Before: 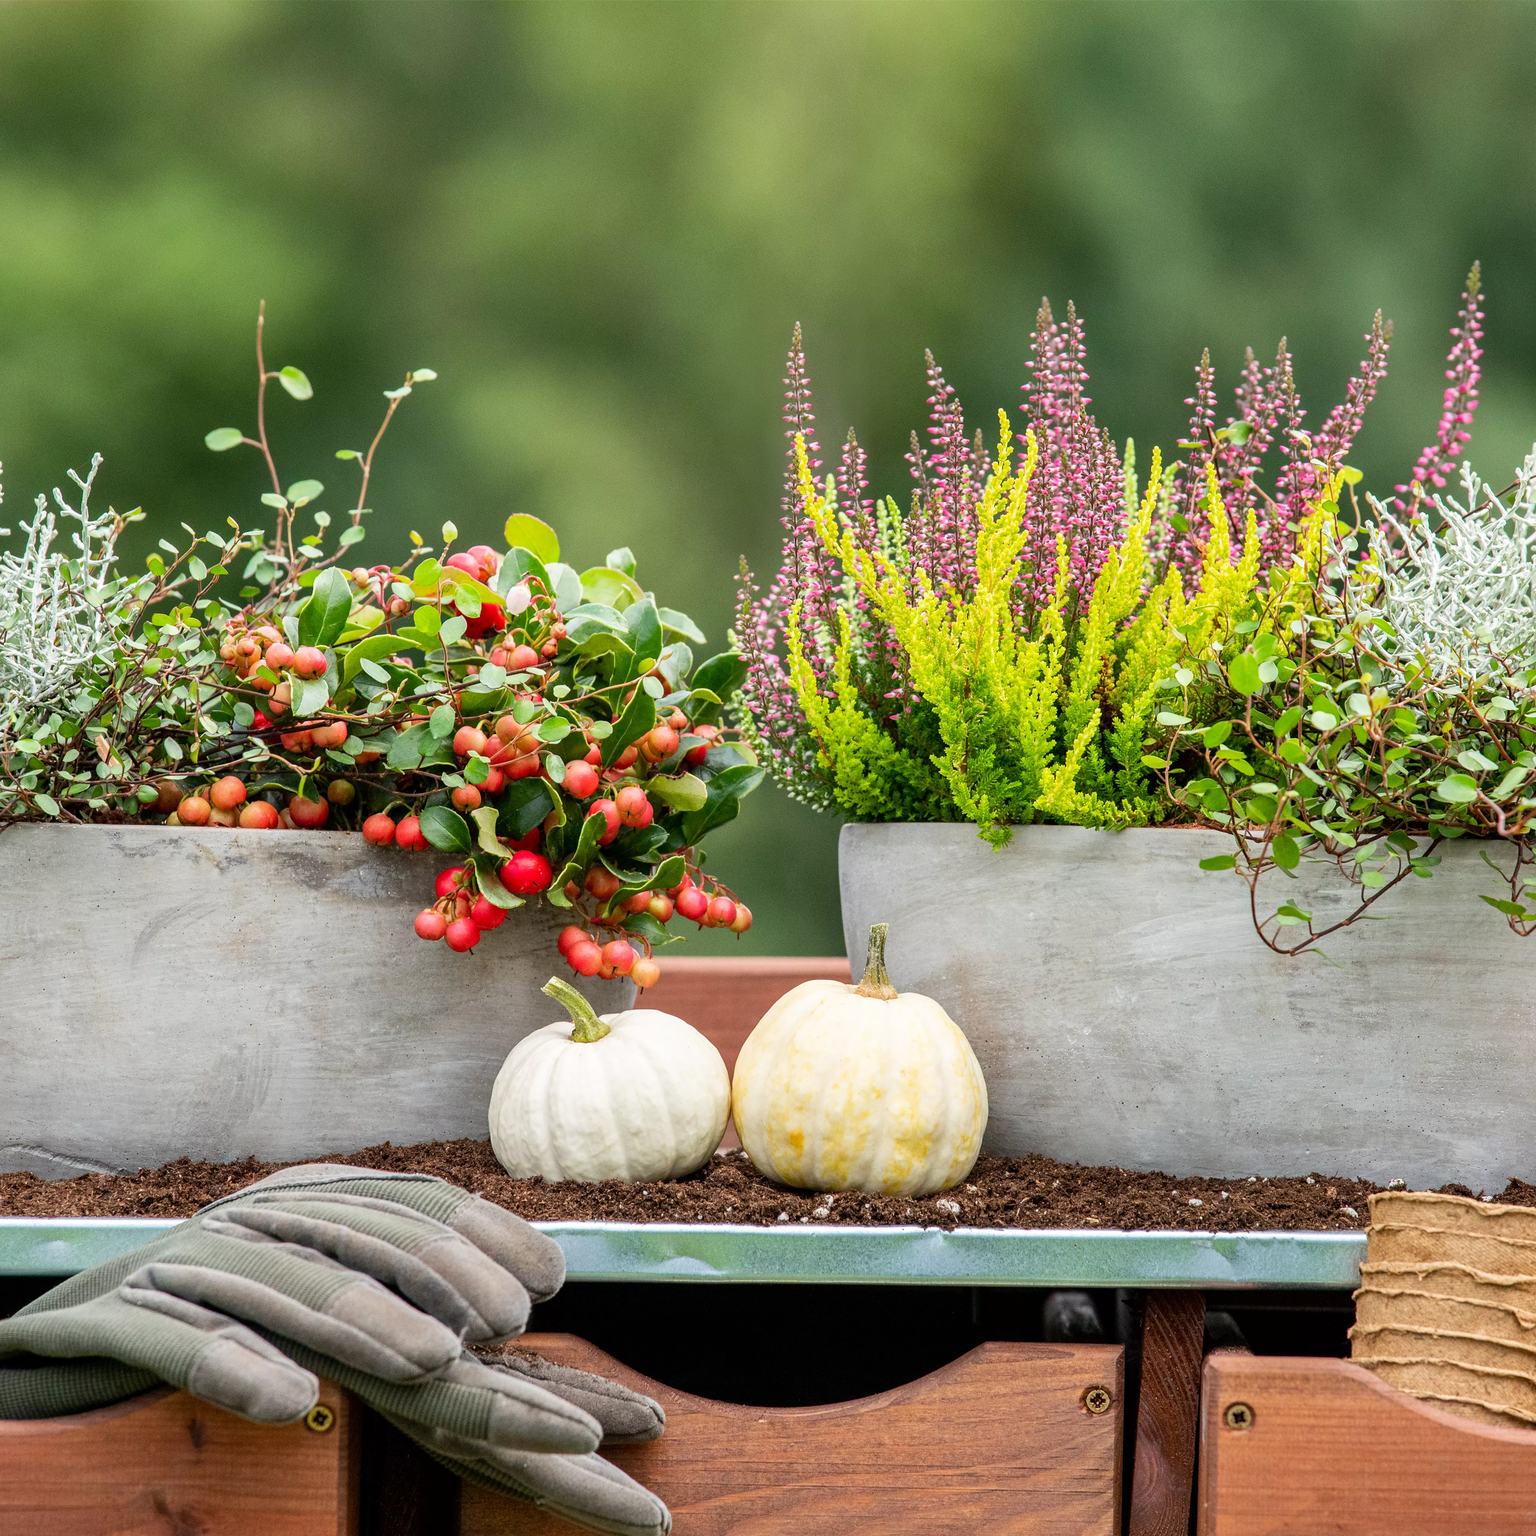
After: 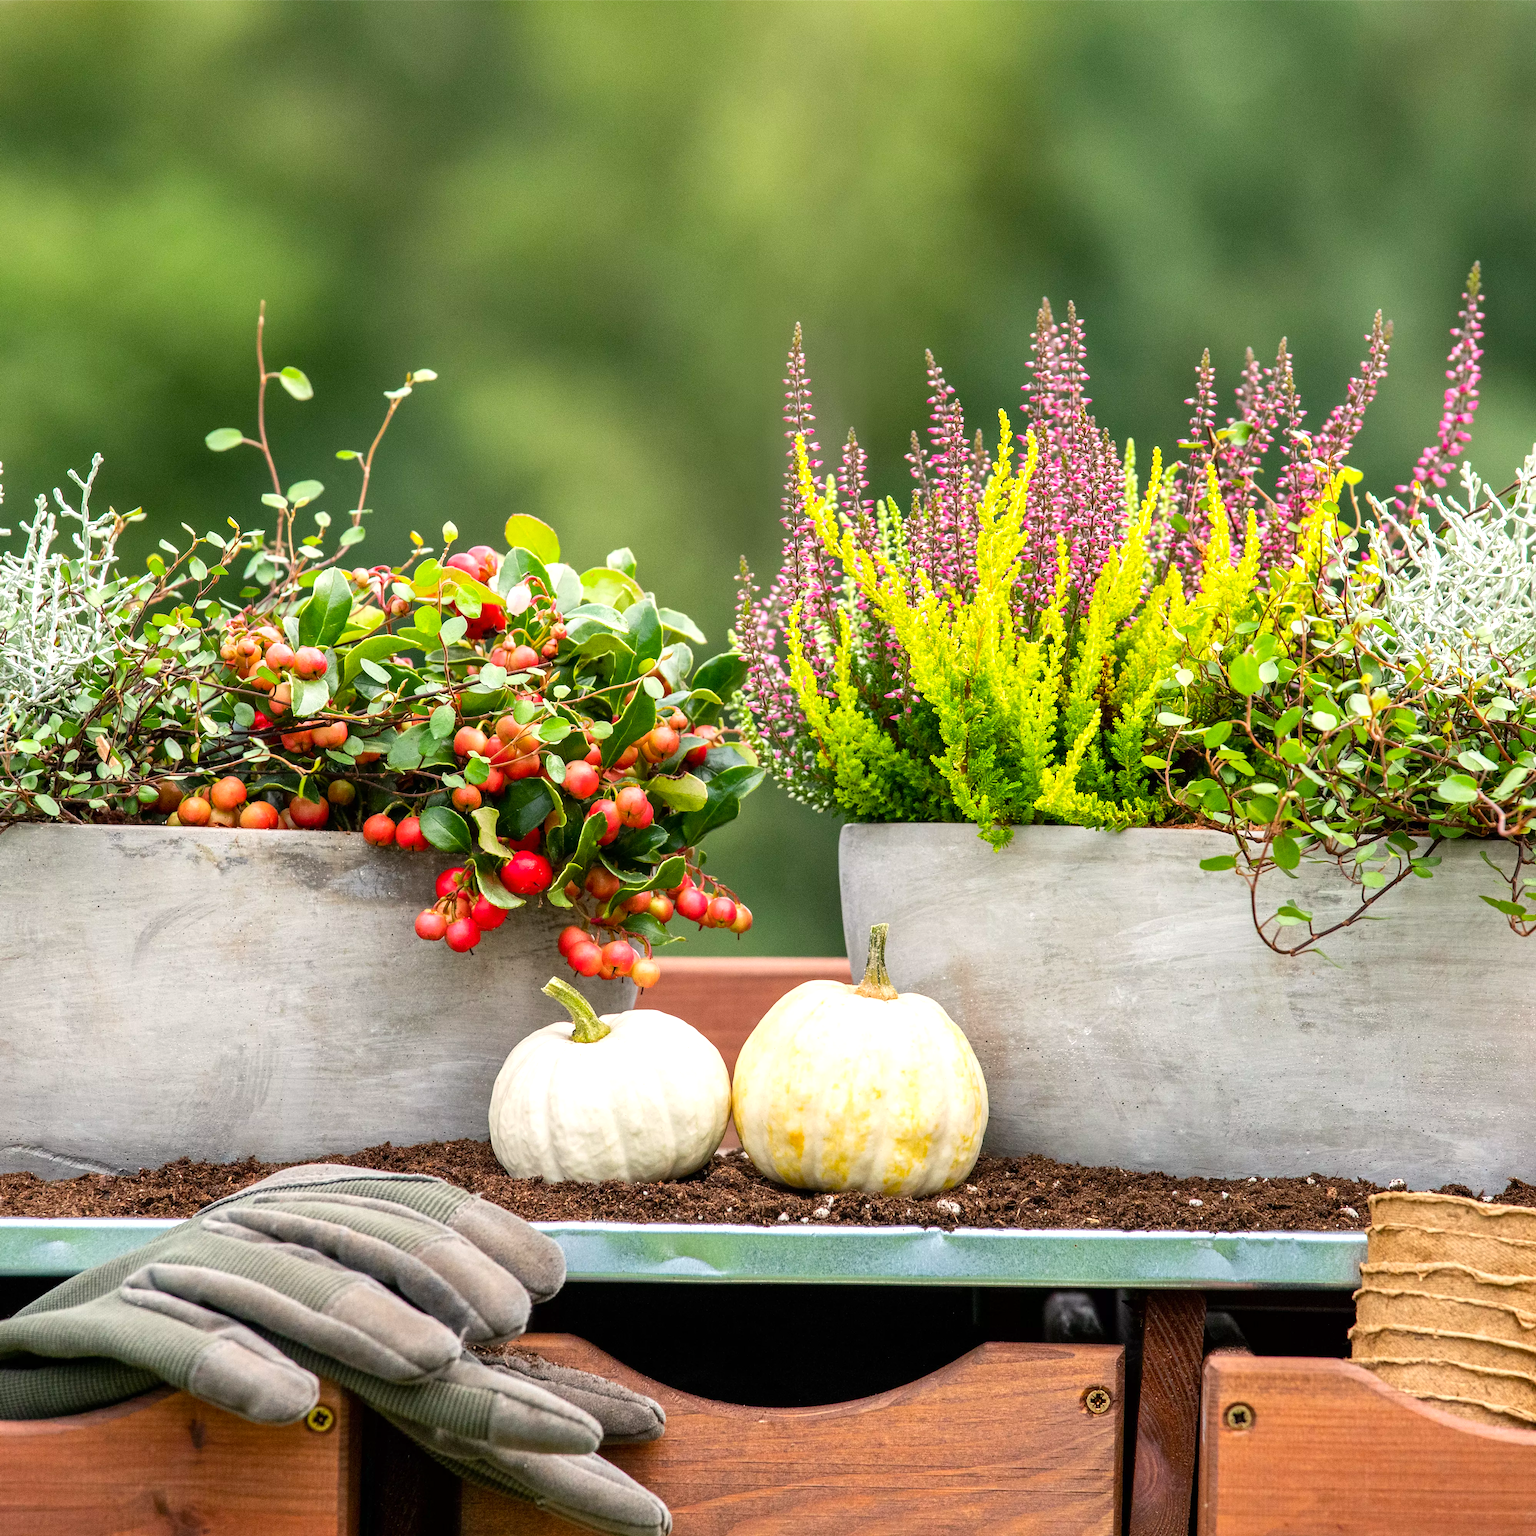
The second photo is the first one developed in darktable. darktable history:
color balance rgb: highlights gain › chroma 1.042%, highlights gain › hue 60.2°, linear chroma grading › global chroma 8.687%, perceptual saturation grading › global saturation 0.085%, perceptual brilliance grading › global brilliance 9.269%
